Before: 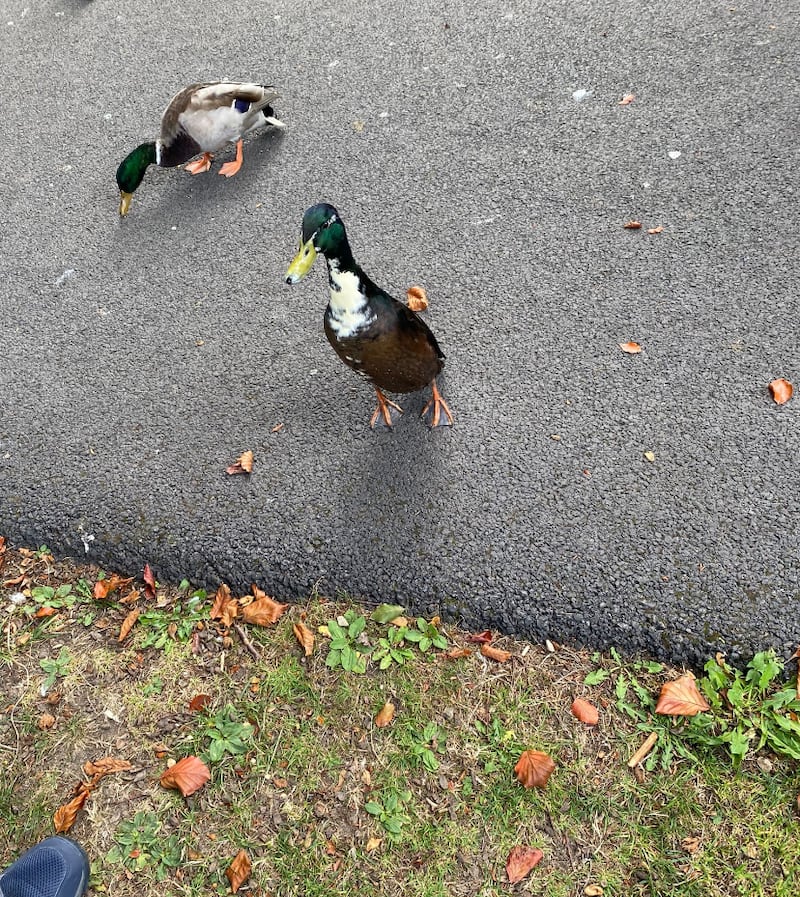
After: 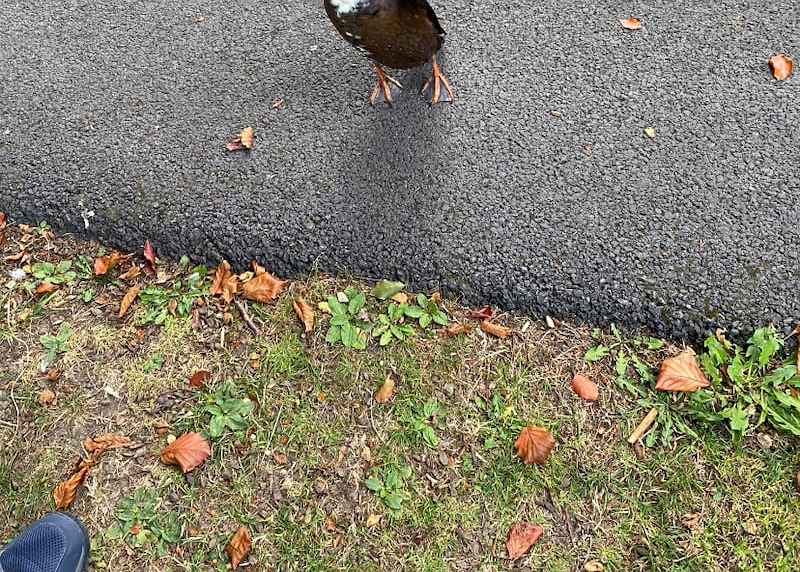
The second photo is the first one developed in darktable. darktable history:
crop and rotate: top 36.123%
sharpen: amount 0.21
